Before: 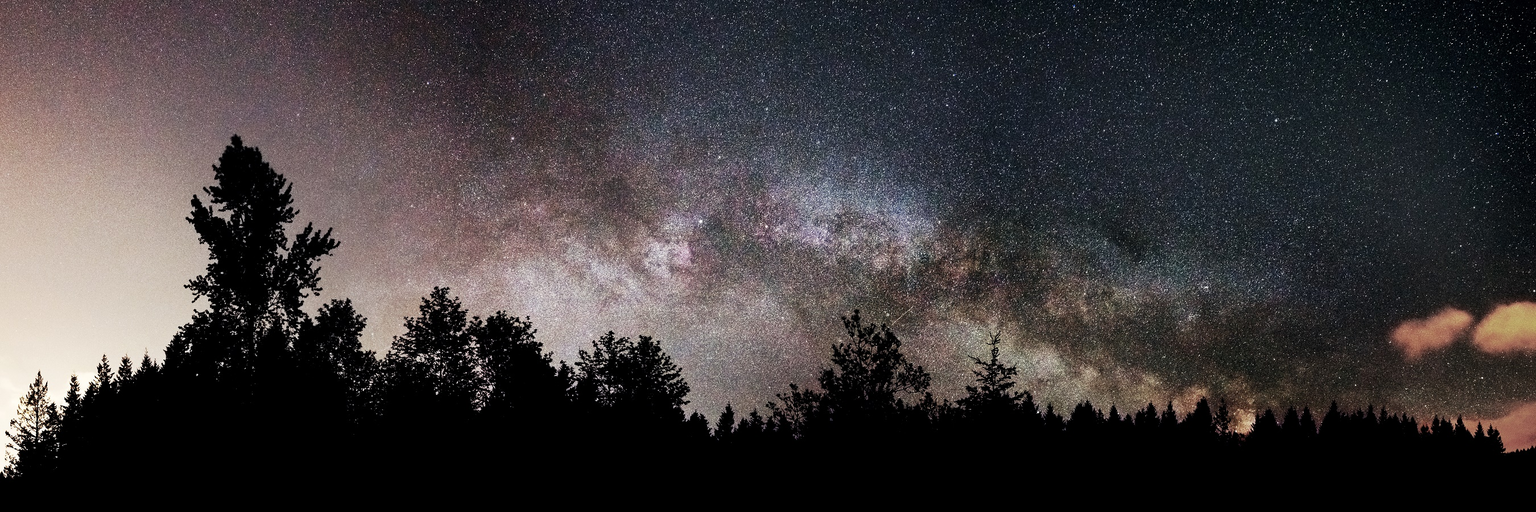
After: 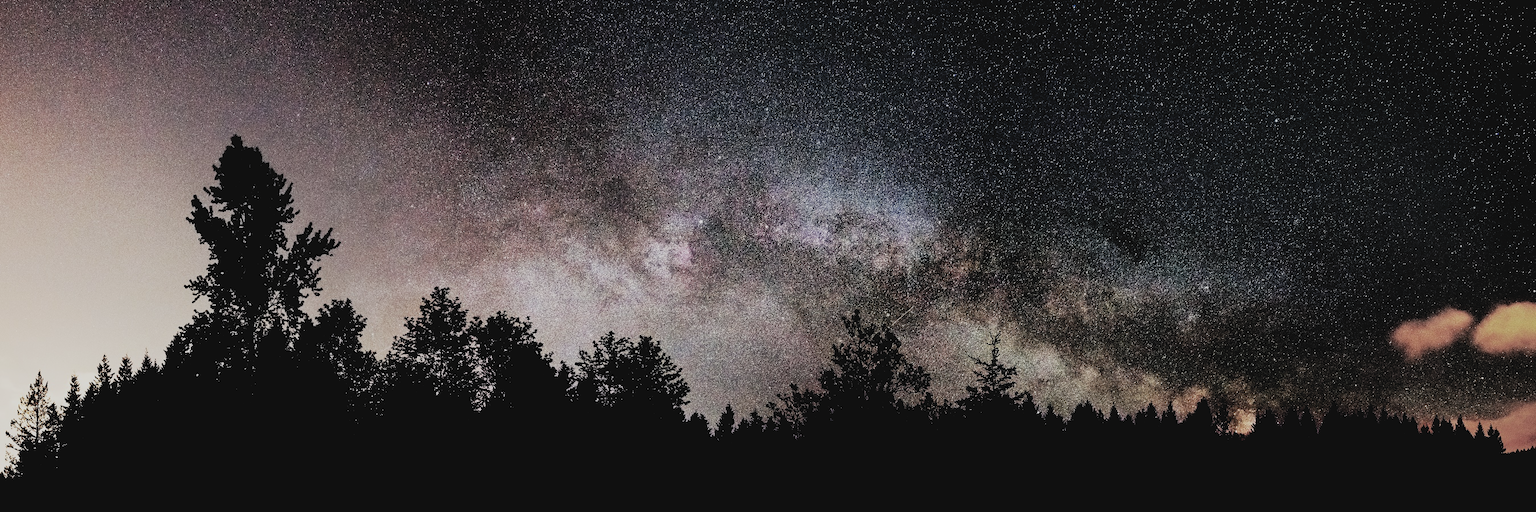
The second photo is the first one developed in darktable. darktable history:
contrast brightness saturation: contrast -0.09, saturation -0.104
contrast equalizer: octaves 7, y [[0.6 ×6], [0.55 ×6], [0 ×6], [0 ×6], [0 ×6]], mix 0.153
filmic rgb: black relative exposure -5.15 EV, white relative exposure 3.97 EV, hardness 2.88, contrast 1.194
